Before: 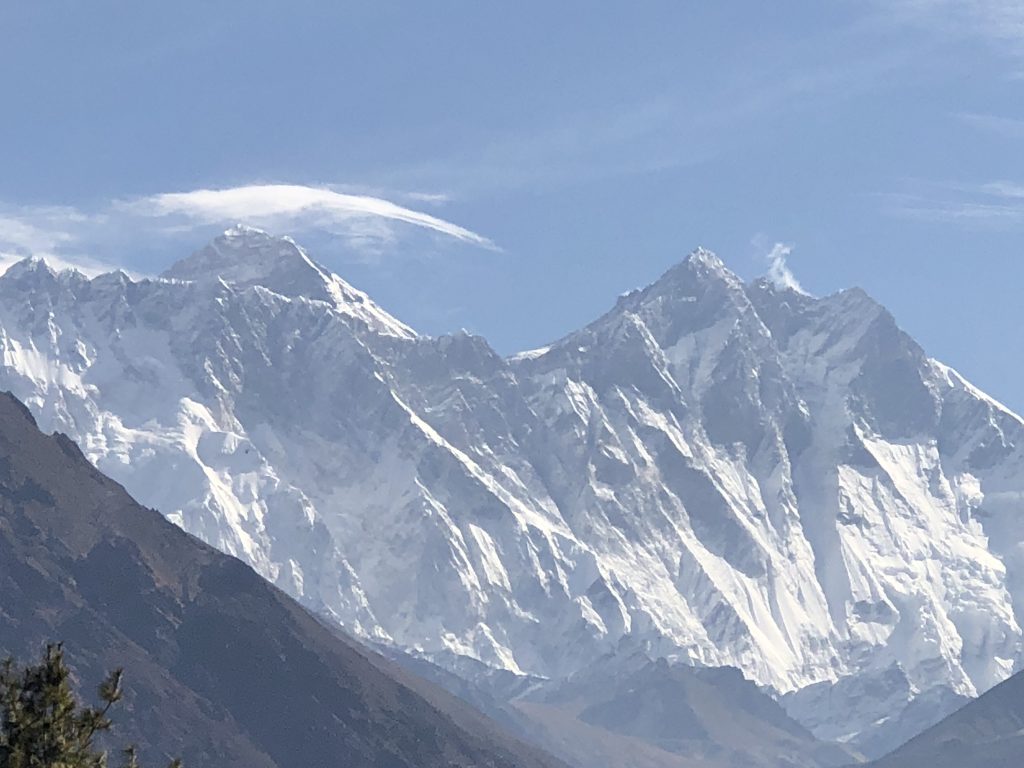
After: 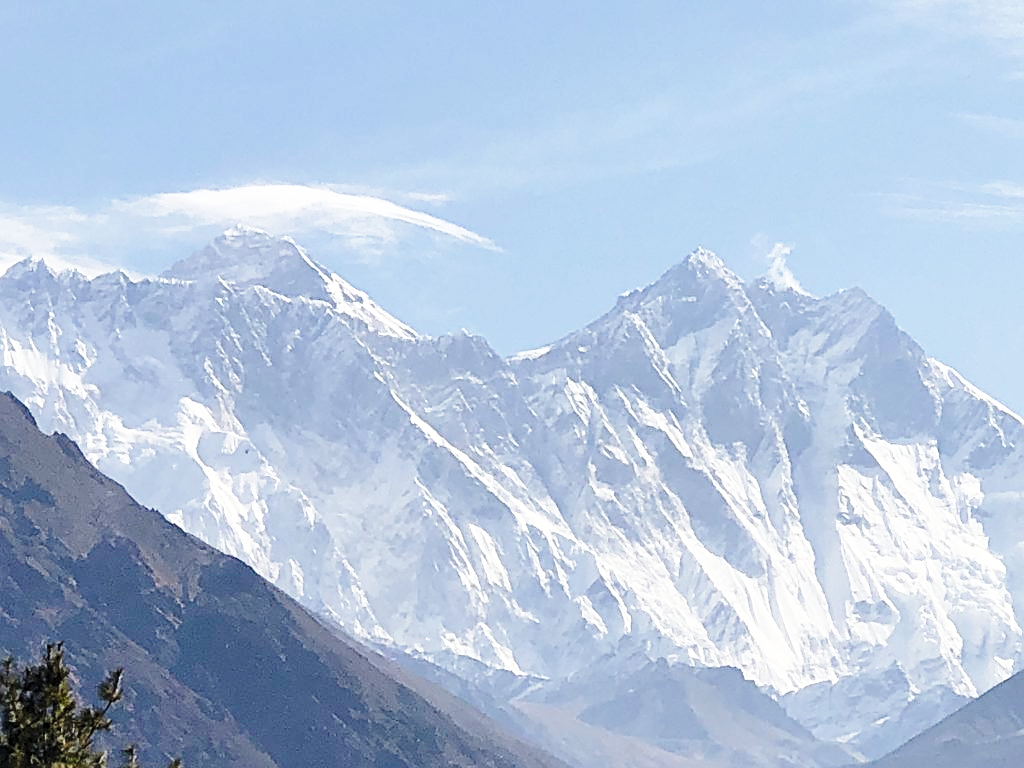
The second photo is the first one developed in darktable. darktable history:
sharpen: on, module defaults
base curve: curves: ch0 [(0, 0) (0.04, 0.03) (0.133, 0.232) (0.448, 0.748) (0.843, 0.968) (1, 1)], preserve colors none
